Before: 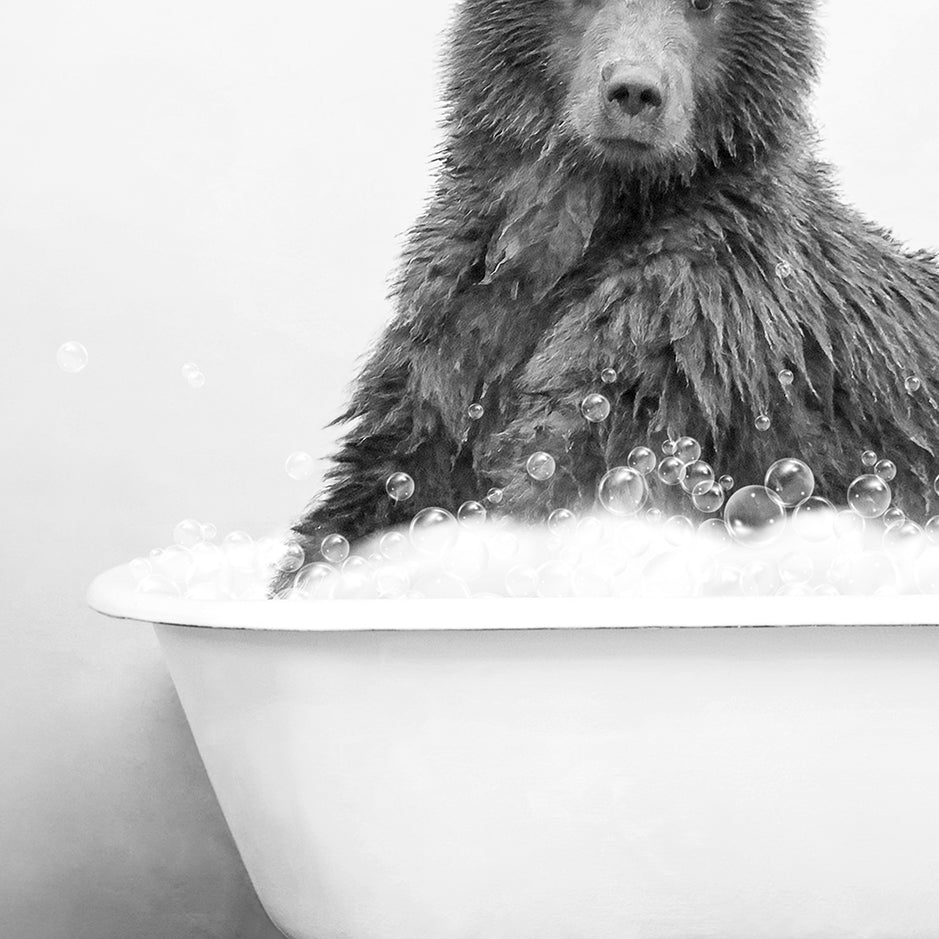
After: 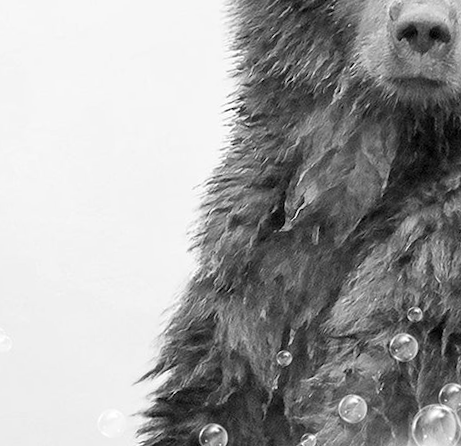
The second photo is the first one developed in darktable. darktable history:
rotate and perspective: rotation -3.52°, crop left 0.036, crop right 0.964, crop top 0.081, crop bottom 0.919
crop: left 19.556%, right 30.401%, bottom 46.458%
